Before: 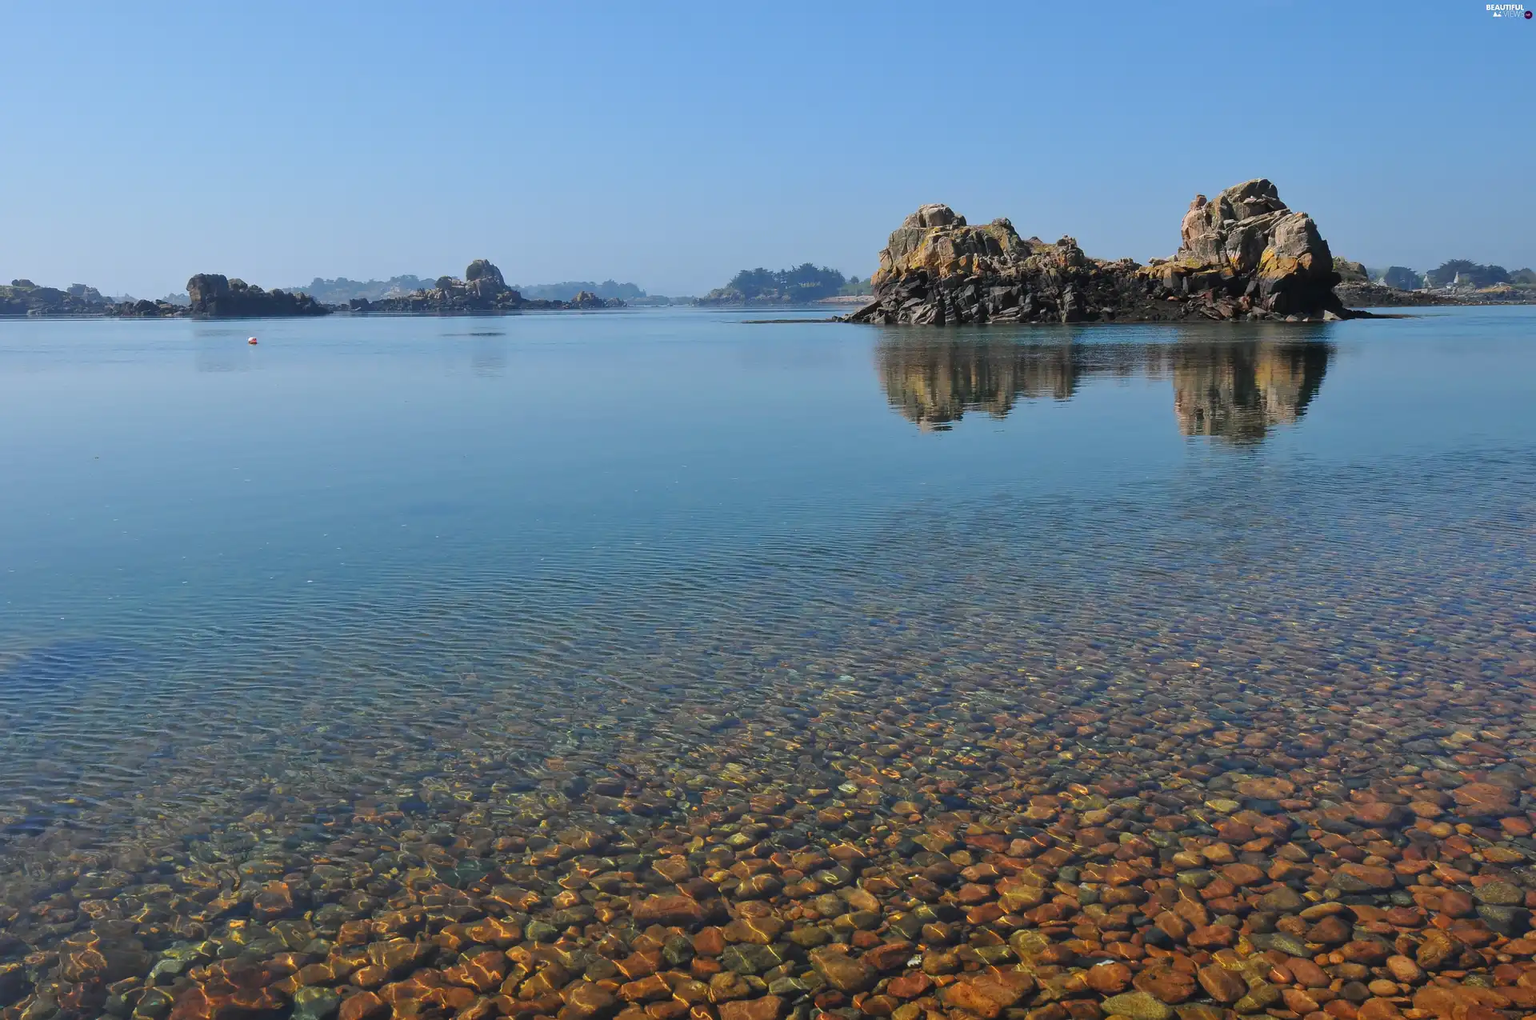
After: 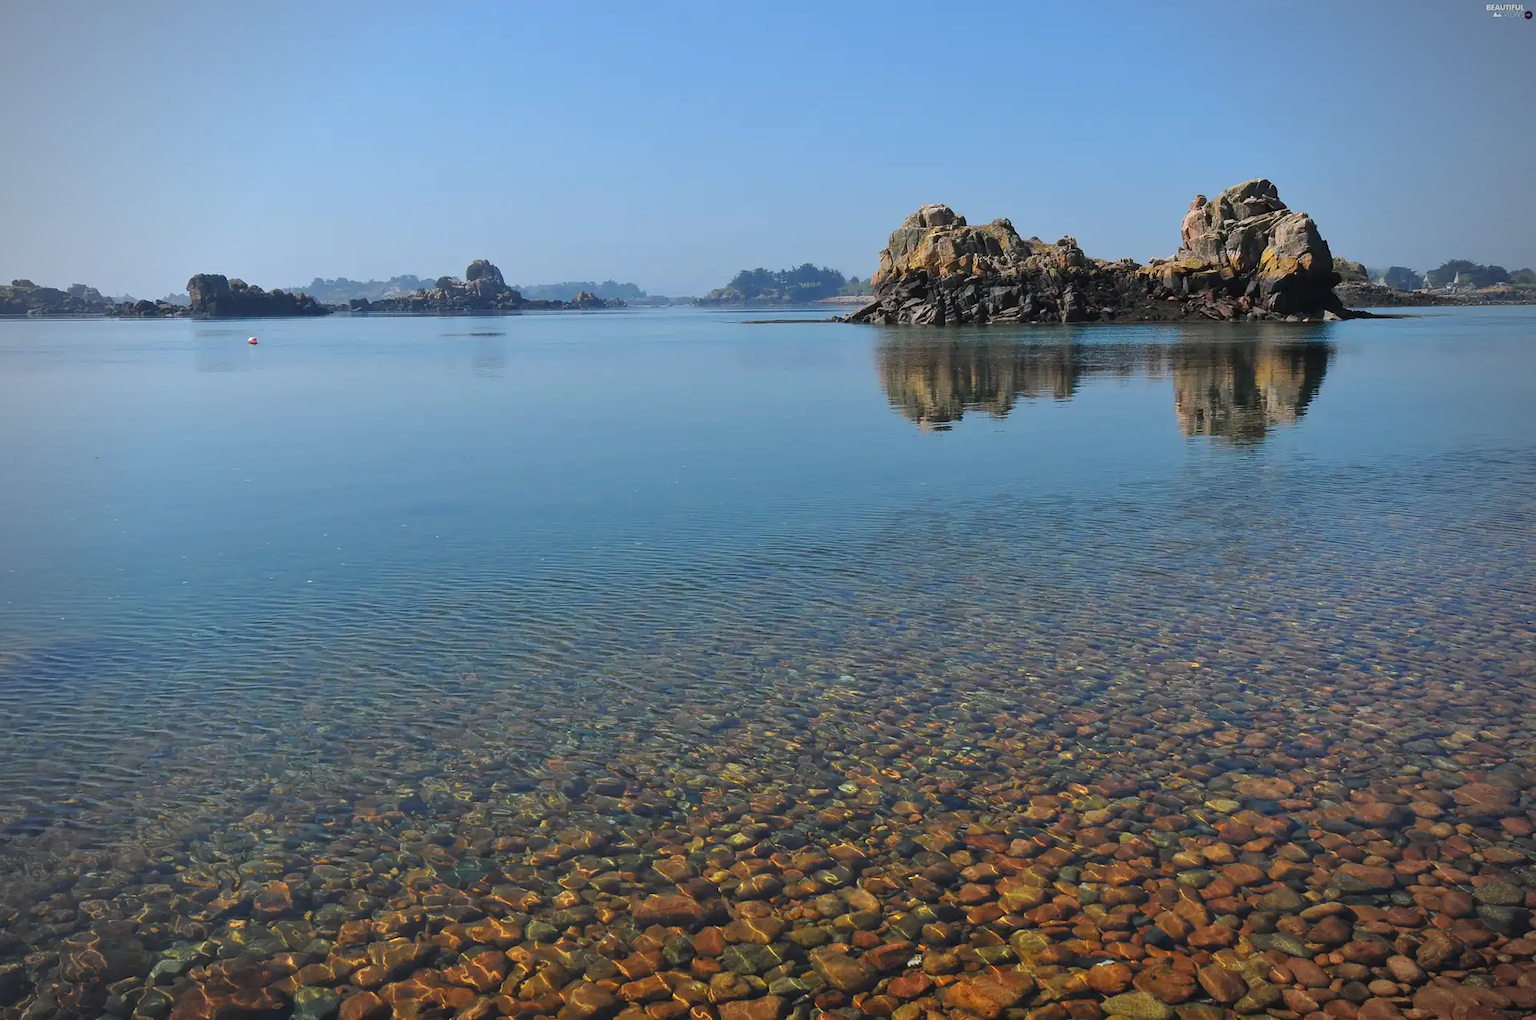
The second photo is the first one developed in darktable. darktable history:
vignetting: width/height ratio 1.091
